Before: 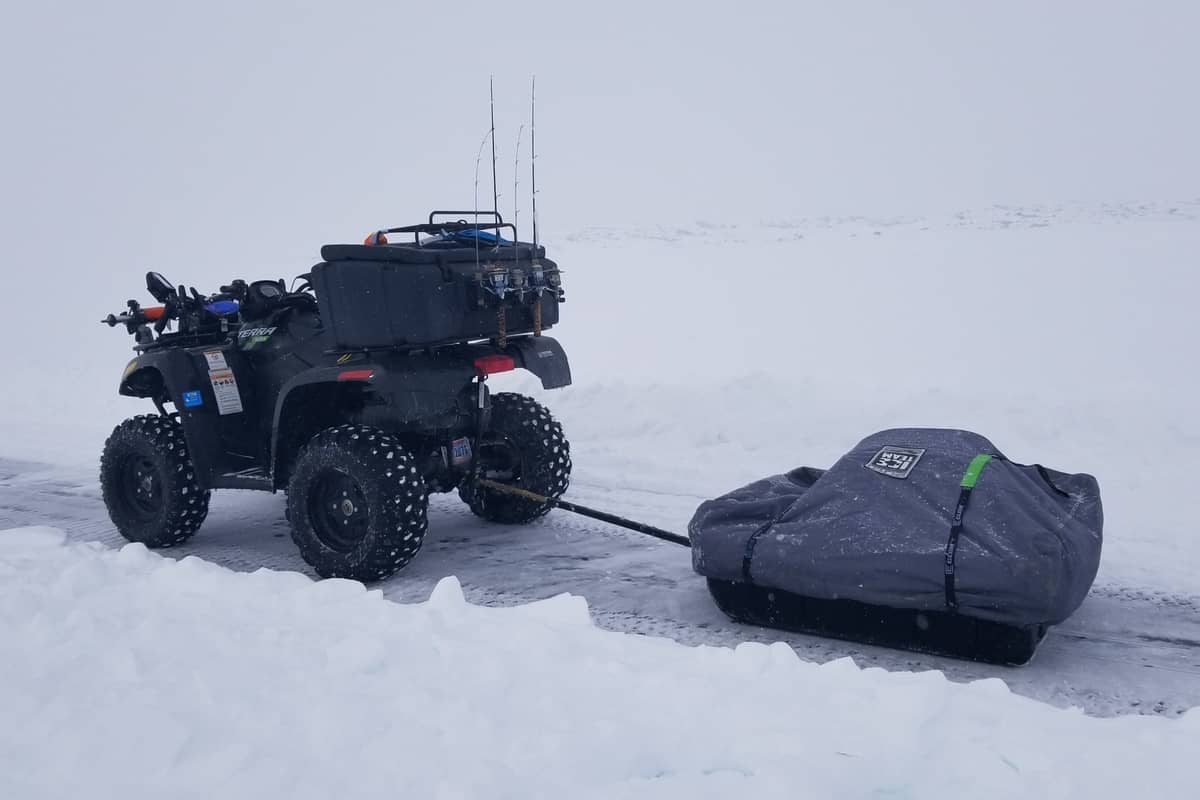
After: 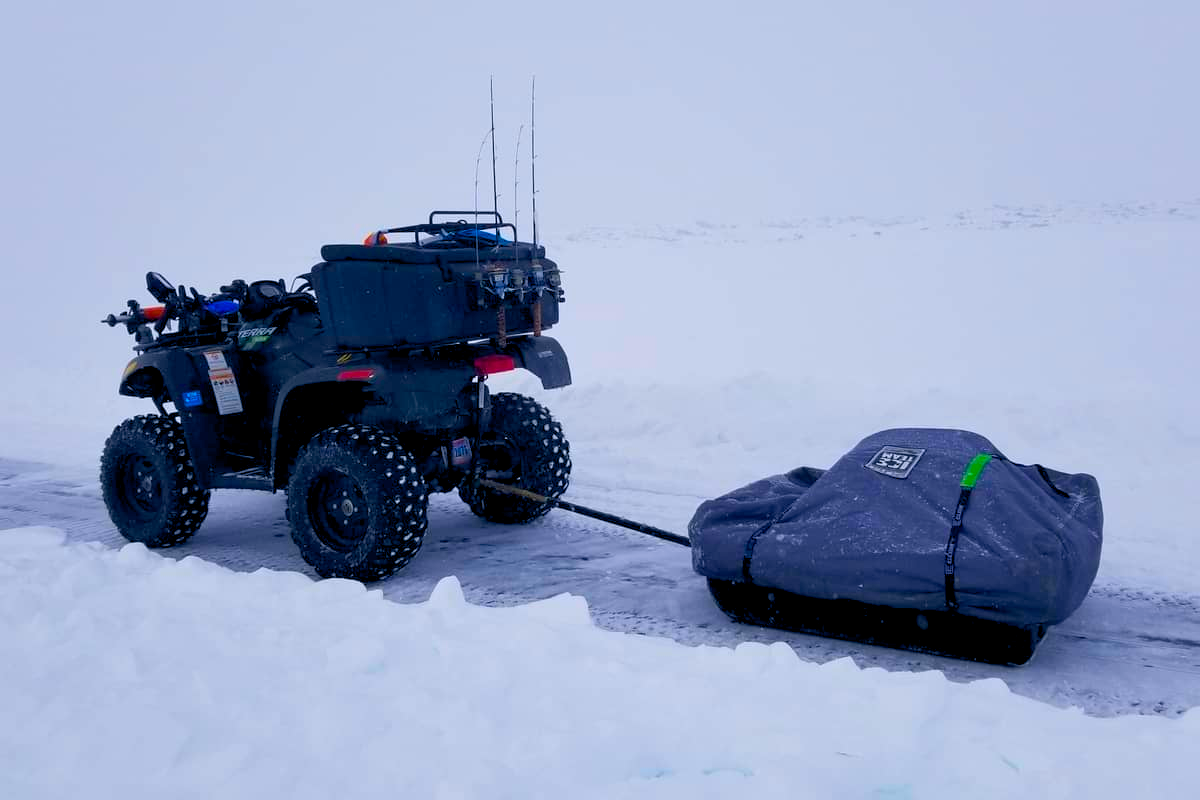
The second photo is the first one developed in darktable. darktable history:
color balance rgb: global offset › luminance -0.843%, linear chroma grading › shadows 10.088%, linear chroma grading › highlights 9.011%, linear chroma grading › global chroma 15.083%, linear chroma grading › mid-tones 14.682%, perceptual saturation grading › global saturation 31.206%, global vibrance 34.854%
